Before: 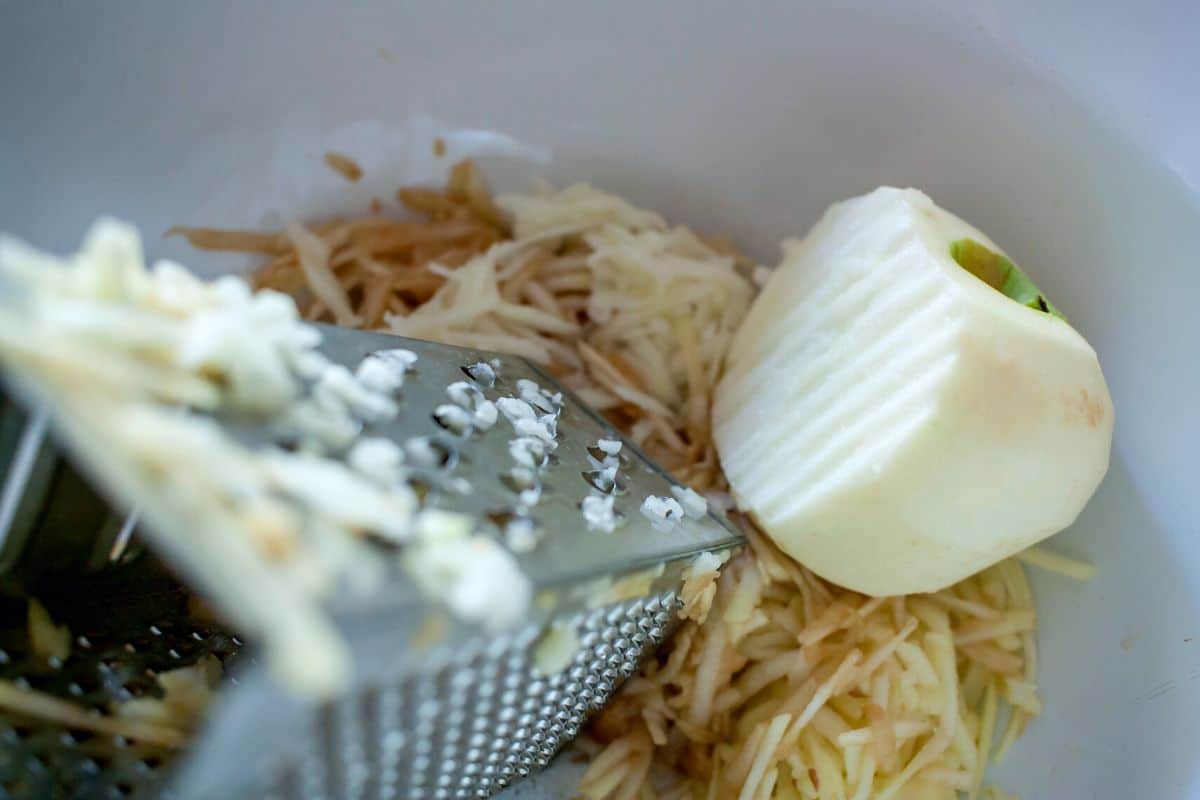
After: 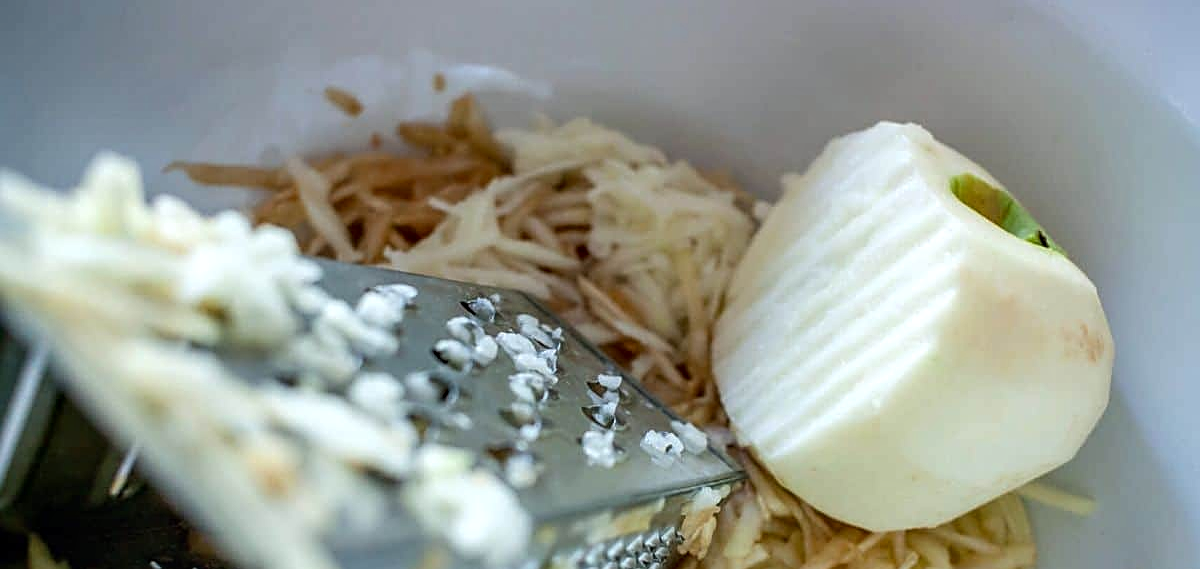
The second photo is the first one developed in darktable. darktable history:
sharpen: on, module defaults
crop and rotate: top 8.235%, bottom 20.637%
local contrast: detail 130%
